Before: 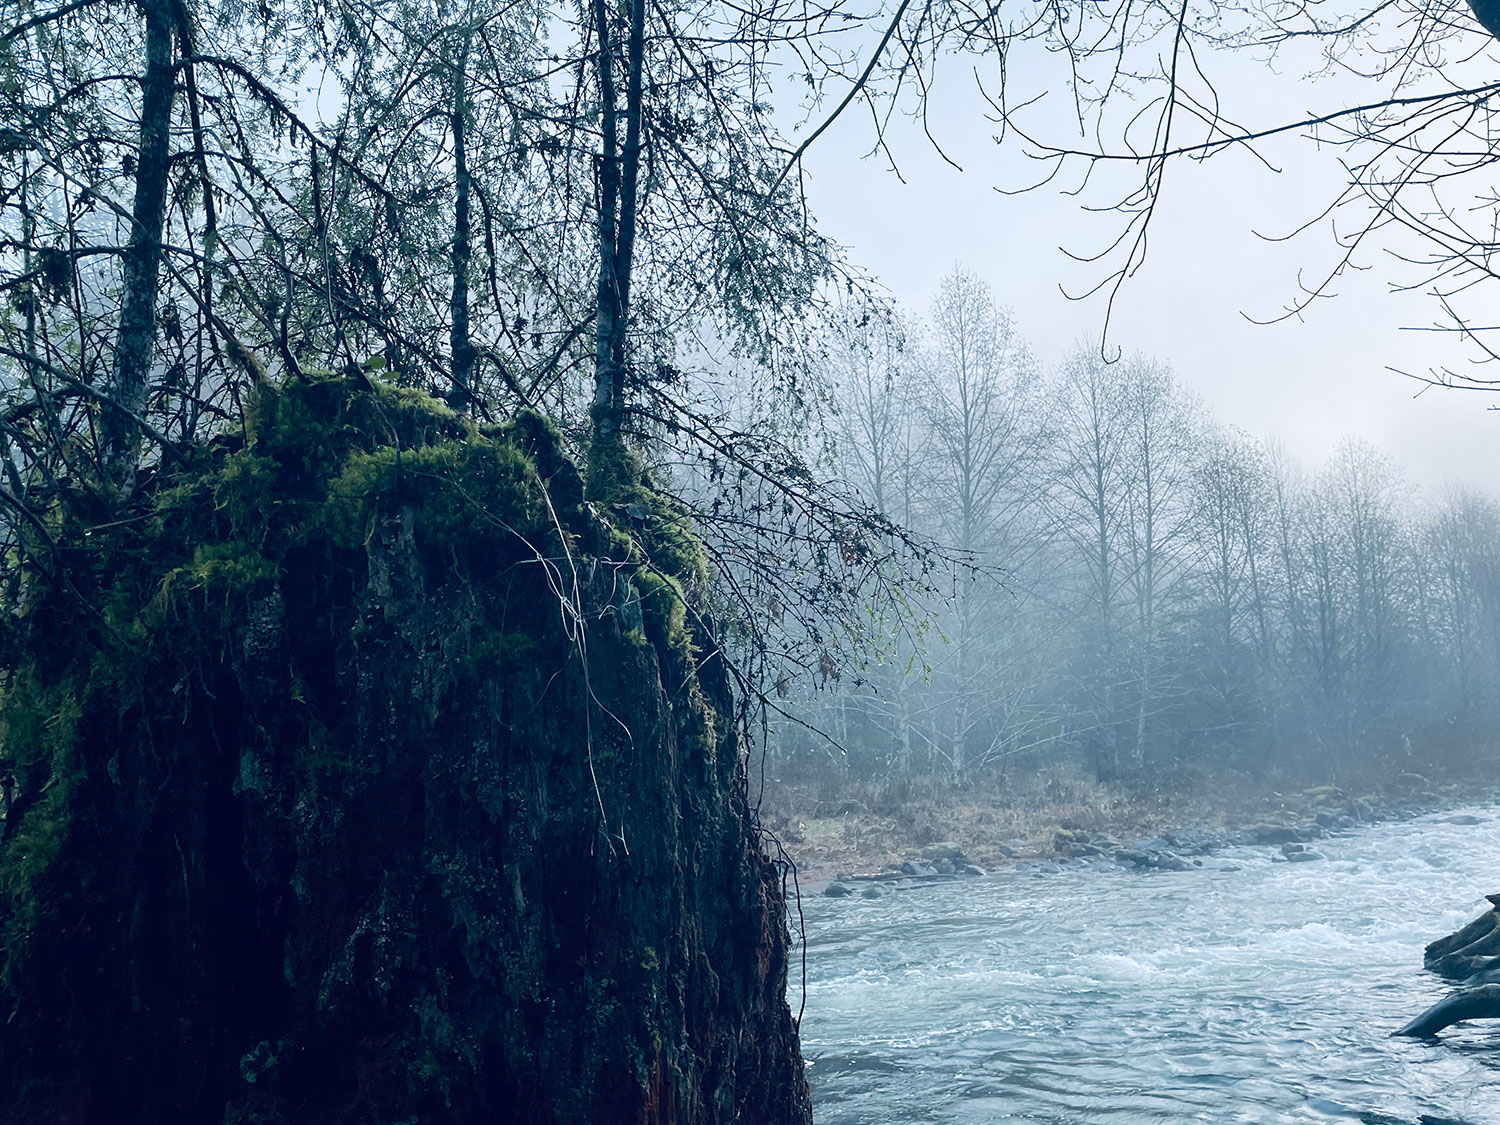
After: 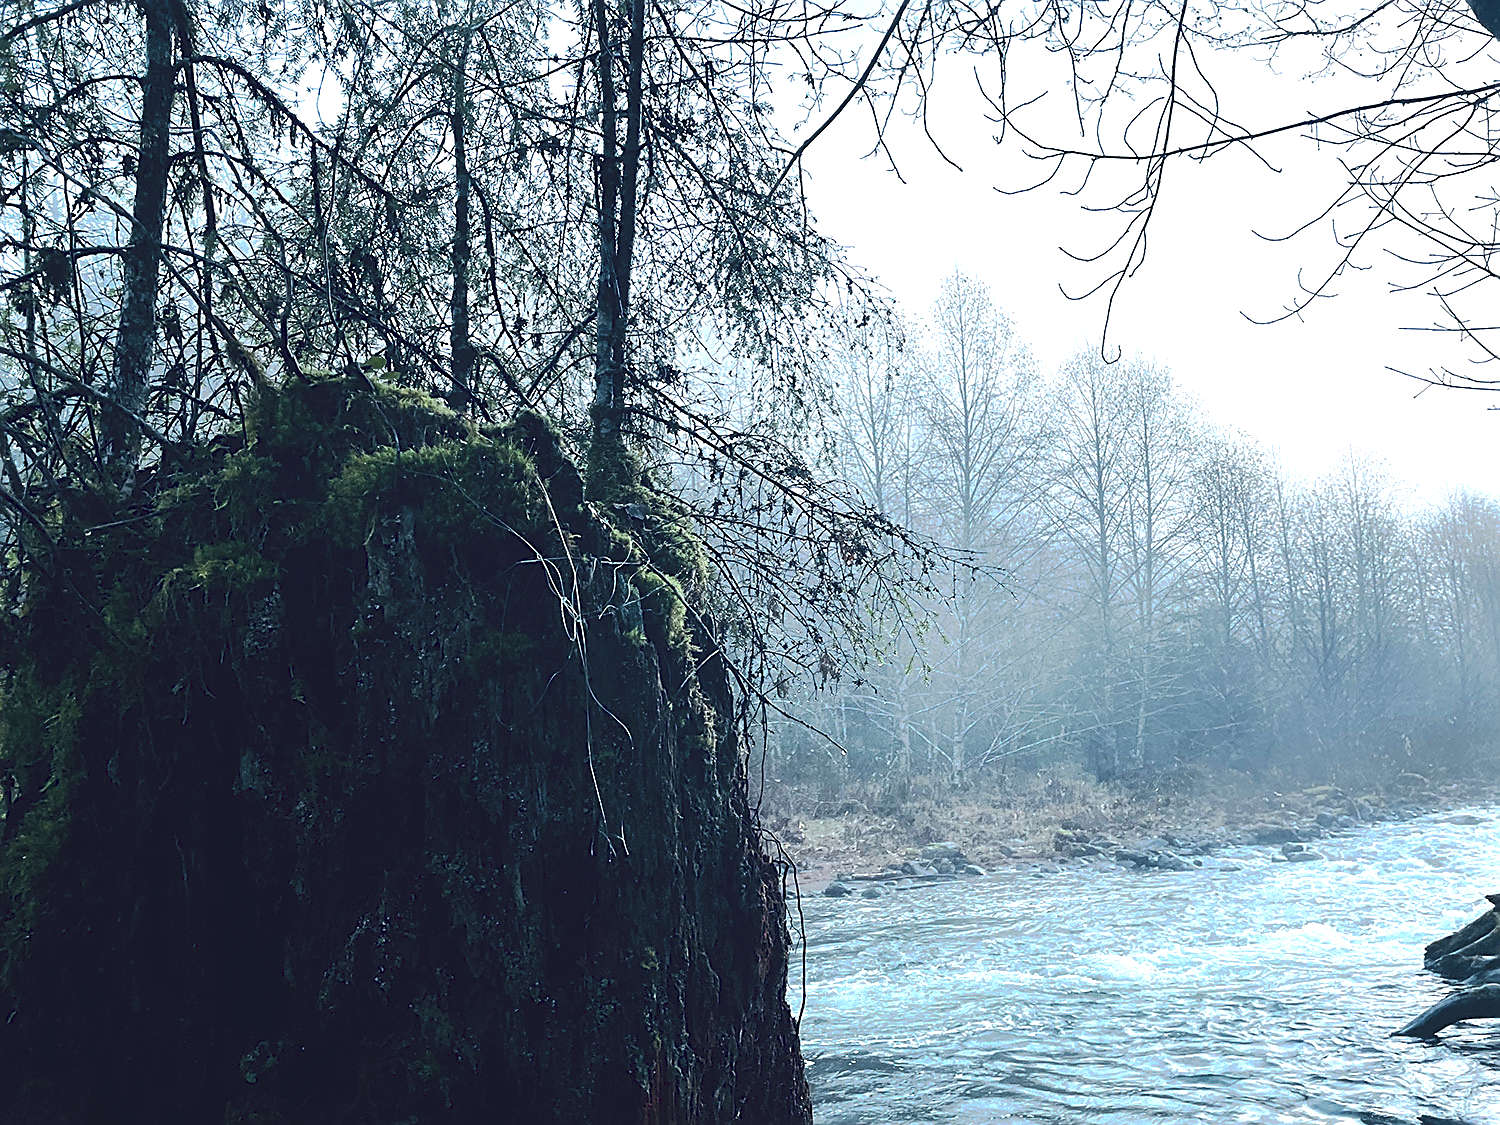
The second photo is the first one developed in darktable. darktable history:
sharpen: on, module defaults
tone equalizer: -8 EV -0.75 EV, -7 EV -0.7 EV, -6 EV -0.6 EV, -5 EV -0.4 EV, -3 EV 0.4 EV, -2 EV 0.6 EV, -1 EV 0.7 EV, +0 EV 0.75 EV, edges refinement/feathering 500, mask exposure compensation -1.57 EV, preserve details no
tone curve: curves: ch0 [(0, 0) (0.003, 0.08) (0.011, 0.088) (0.025, 0.104) (0.044, 0.122) (0.069, 0.141) (0.1, 0.161) (0.136, 0.181) (0.177, 0.209) (0.224, 0.246) (0.277, 0.293) (0.335, 0.343) (0.399, 0.399) (0.468, 0.464) (0.543, 0.54) (0.623, 0.616) (0.709, 0.694) (0.801, 0.757) (0.898, 0.821) (1, 1)], preserve colors none
